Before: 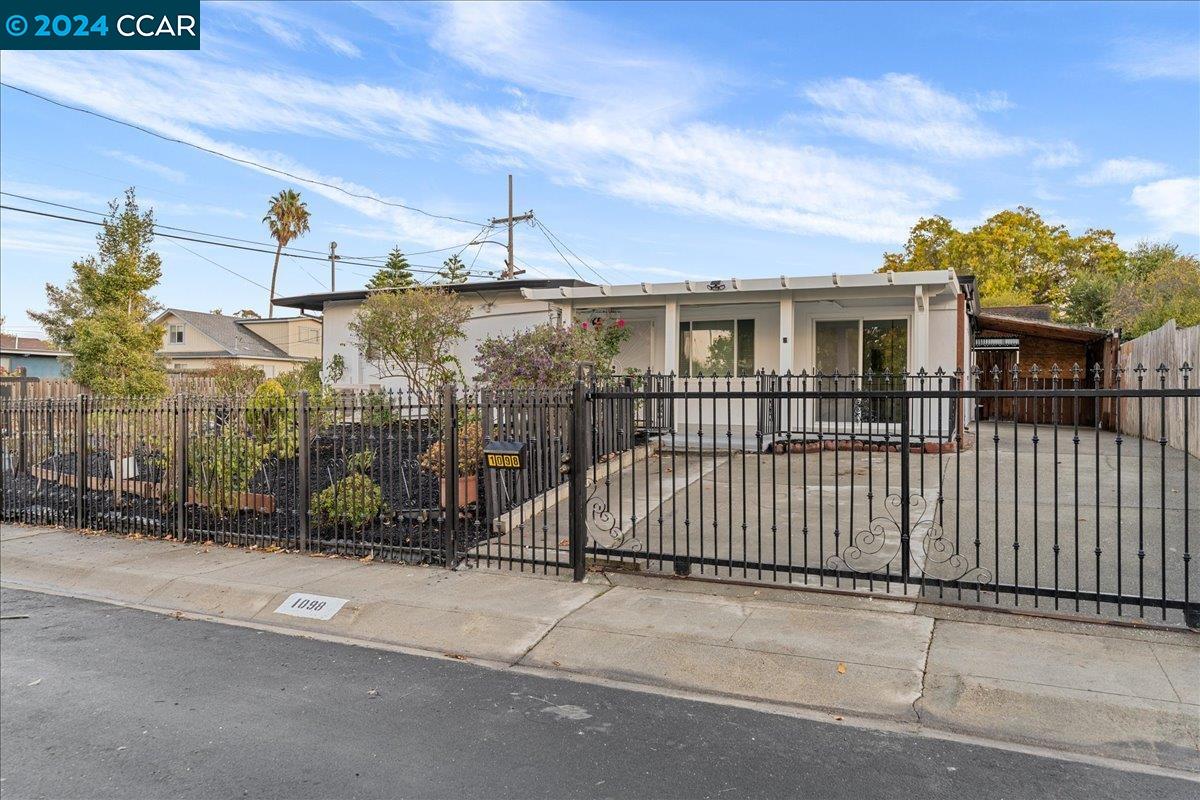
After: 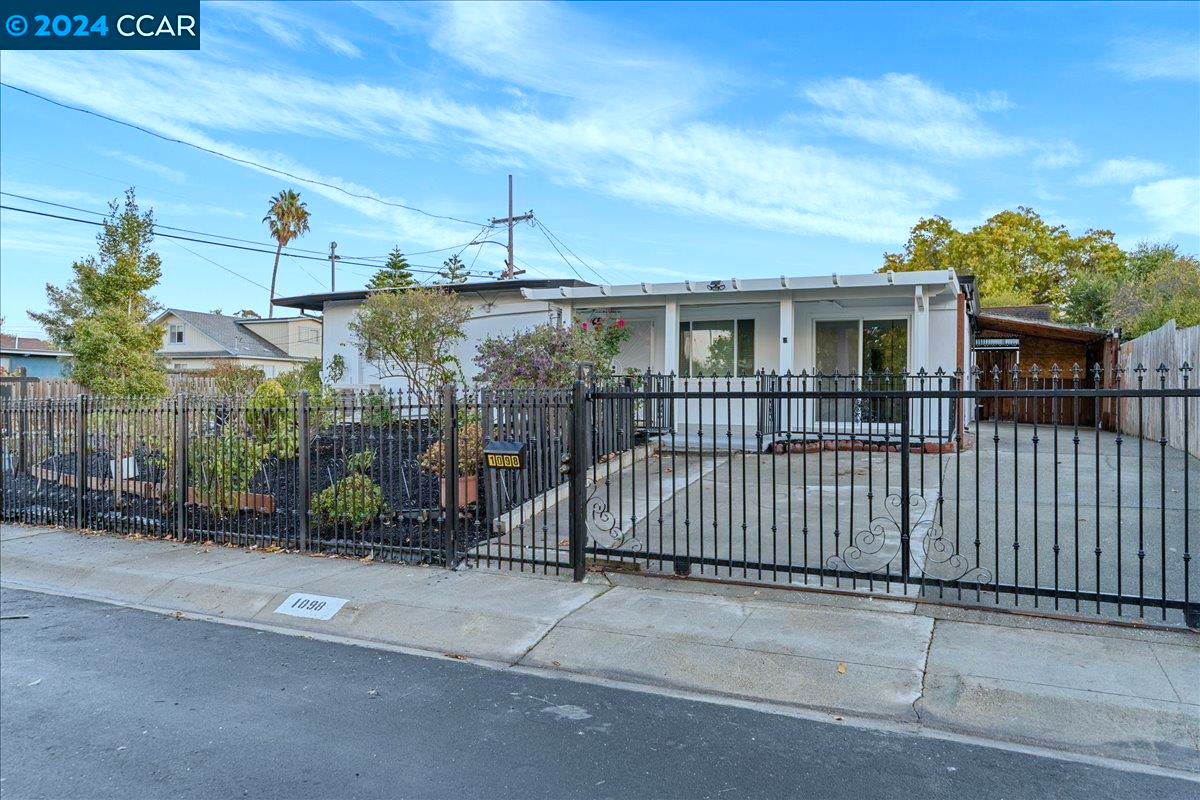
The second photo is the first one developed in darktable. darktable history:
color balance rgb: perceptual saturation grading › global saturation 0.088%, perceptual saturation grading › highlights -18.563%, perceptual saturation grading › mid-tones 6.798%, perceptual saturation grading › shadows 27.445%, global vibrance 20%
haze removal: strength 0.027, distance 0.244, adaptive false
color calibration: illuminant as shot in camera, x 0.385, y 0.38, temperature 3963.81 K
